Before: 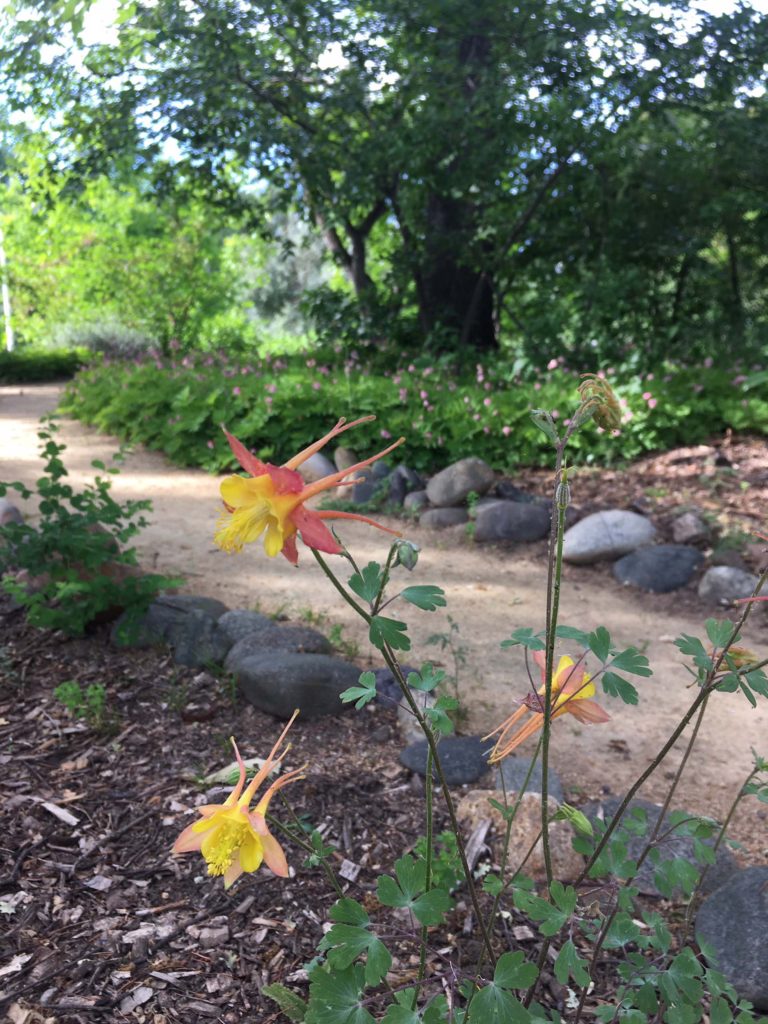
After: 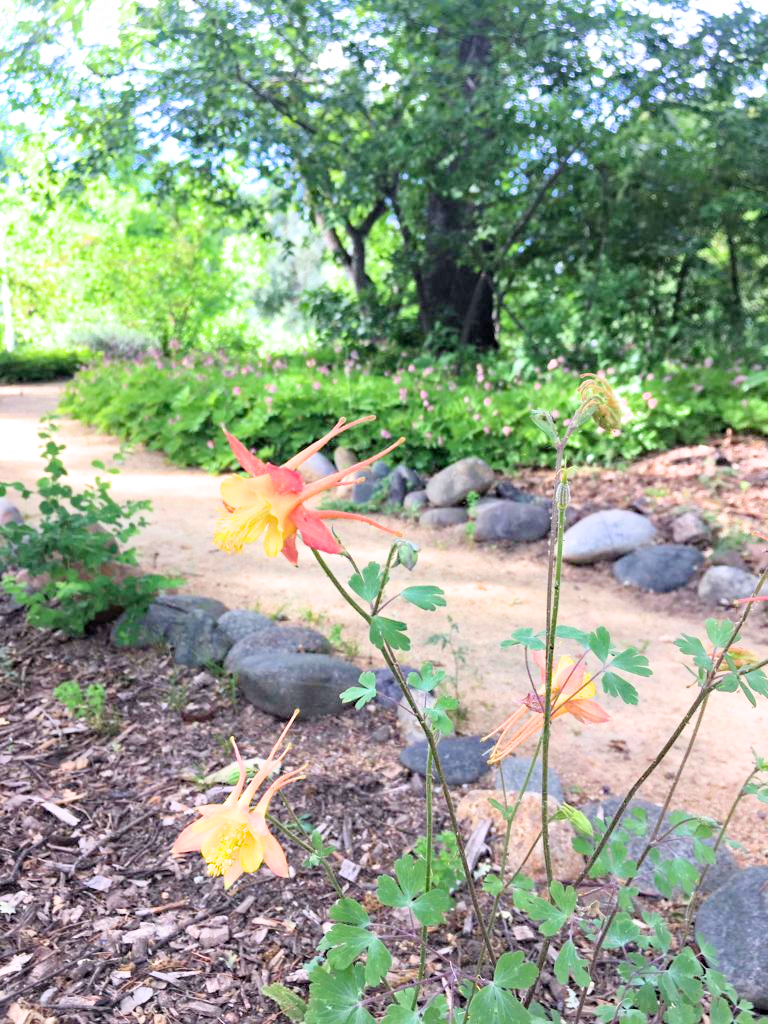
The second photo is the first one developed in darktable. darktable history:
haze removal: compatibility mode true
filmic rgb: black relative exposure -7.65 EV, white relative exposure 4.56 EV, threshold 3.02 EV, hardness 3.61, color science v6 (2022), iterations of high-quality reconstruction 0, enable highlight reconstruction true
exposure: exposure 1.988 EV, compensate exposure bias true, compensate highlight preservation false
